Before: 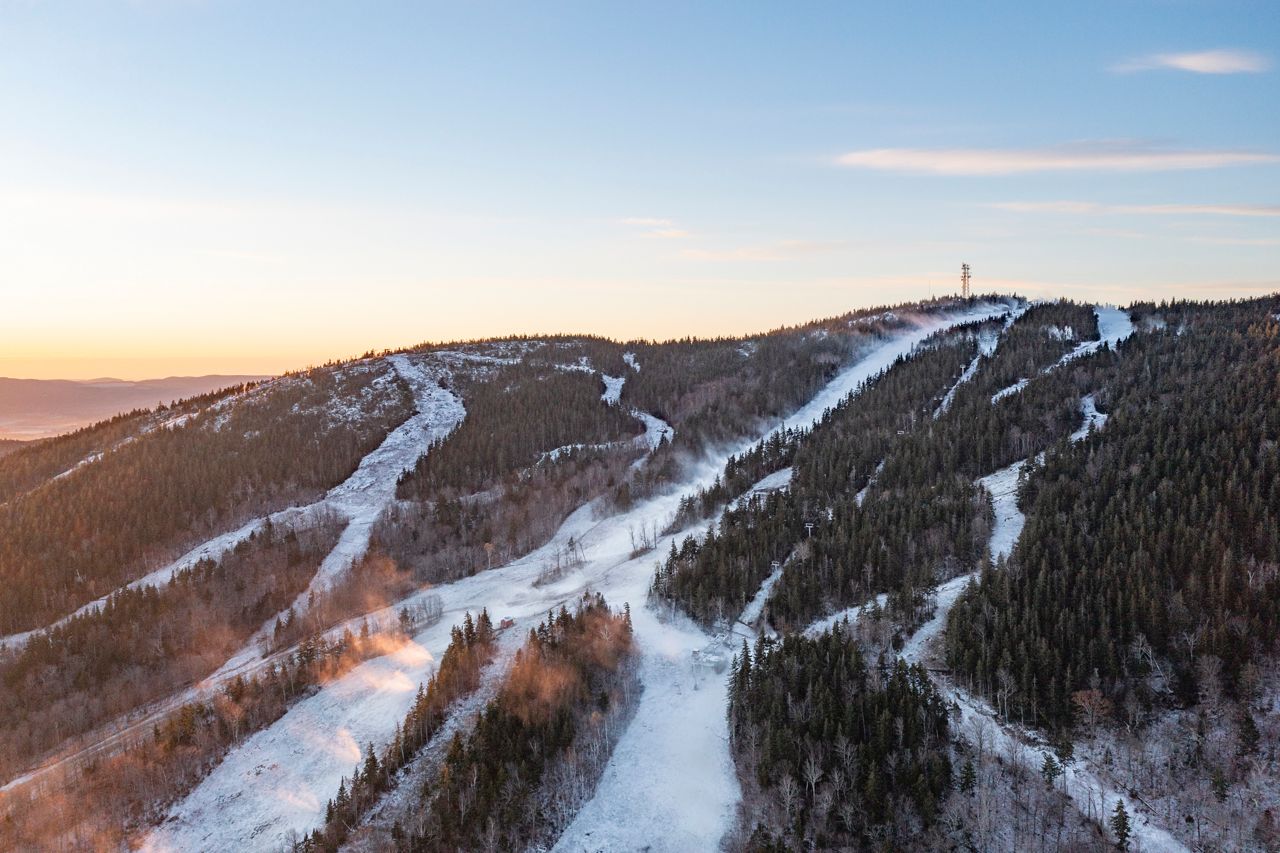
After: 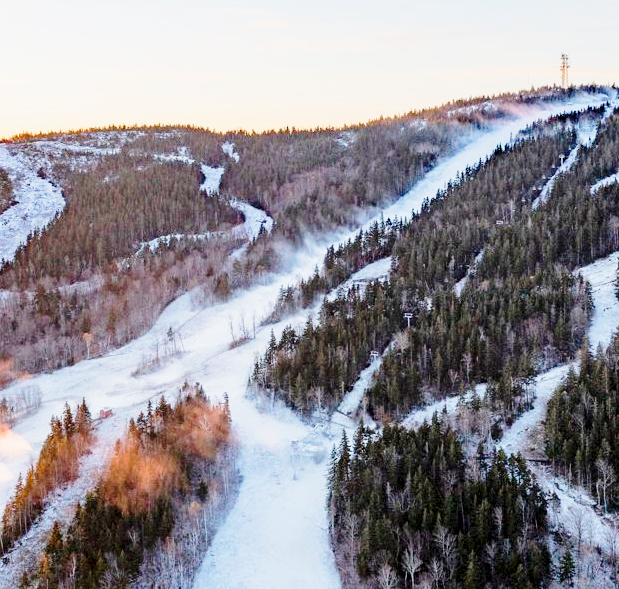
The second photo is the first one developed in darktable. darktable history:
crop: left 31.345%, top 24.698%, right 20.276%, bottom 6.243%
base curve: curves: ch0 [(0, 0) (0.028, 0.03) (0.121, 0.232) (0.46, 0.748) (0.859, 0.968) (1, 1)], preserve colors none
color balance rgb: power › hue 72.08°, highlights gain › chroma 0.11%, highlights gain › hue 330.57°, global offset › luminance -0.511%, perceptual saturation grading › global saturation 14.755%, perceptual brilliance grading › mid-tones 10.217%, perceptual brilliance grading › shadows 14.285%, contrast -9.448%
